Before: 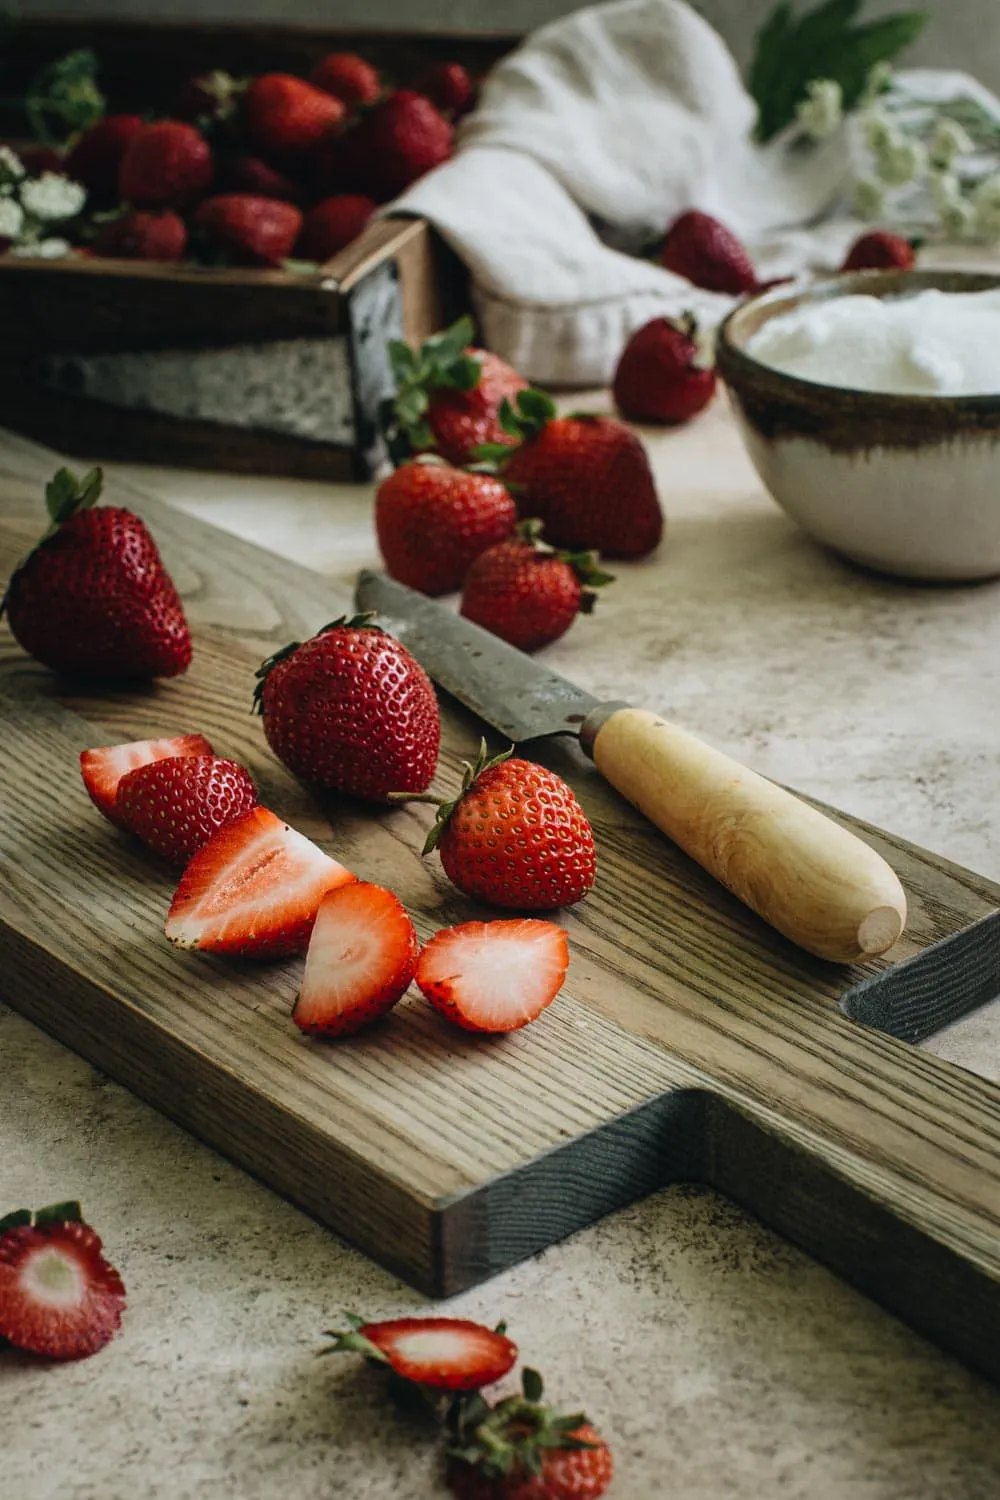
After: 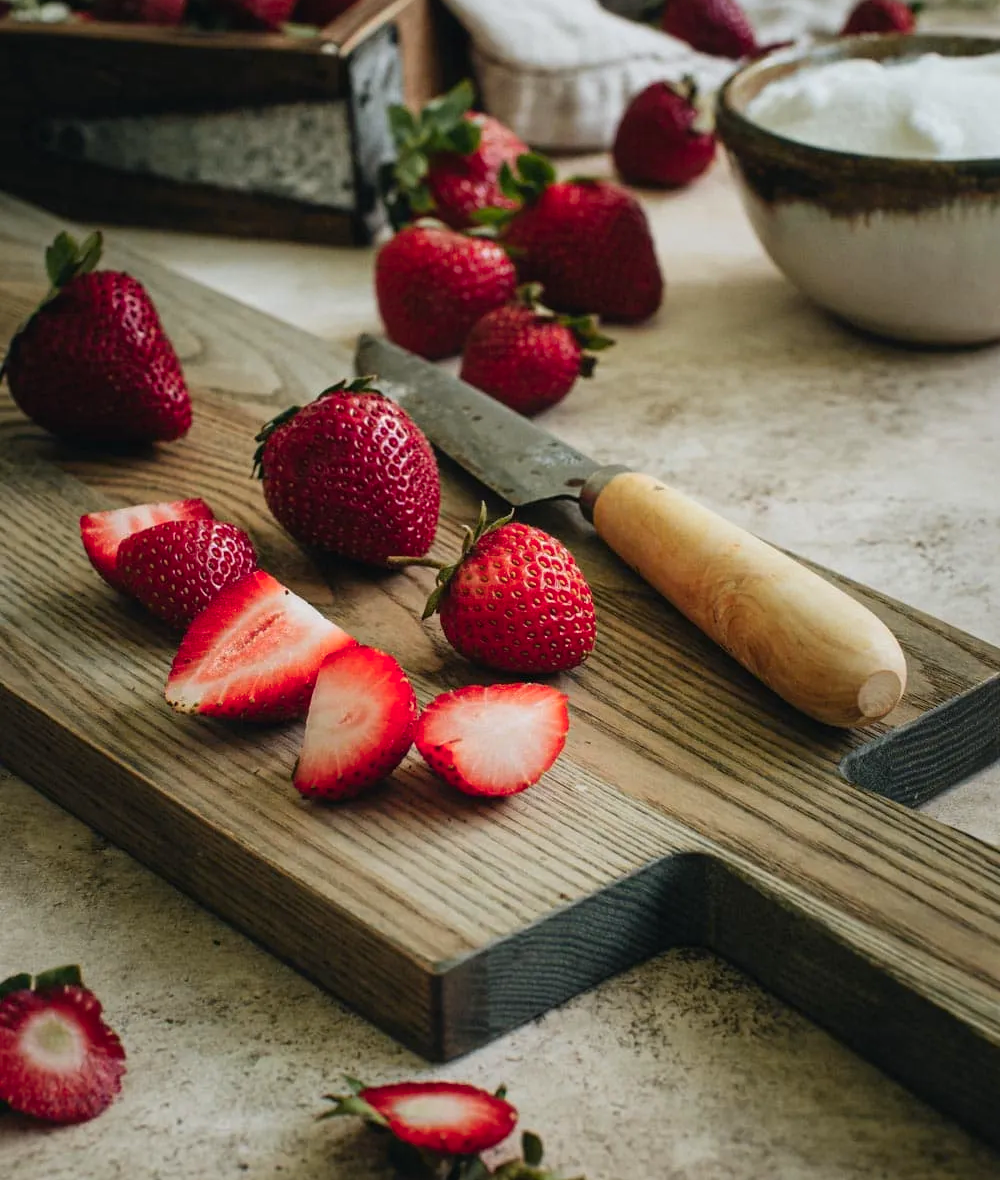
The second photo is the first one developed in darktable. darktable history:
crop and rotate: top 15.774%, bottom 5.506%
color zones: curves: ch1 [(0.239, 0.552) (0.75, 0.5)]; ch2 [(0.25, 0.462) (0.749, 0.457)], mix 25.94%
